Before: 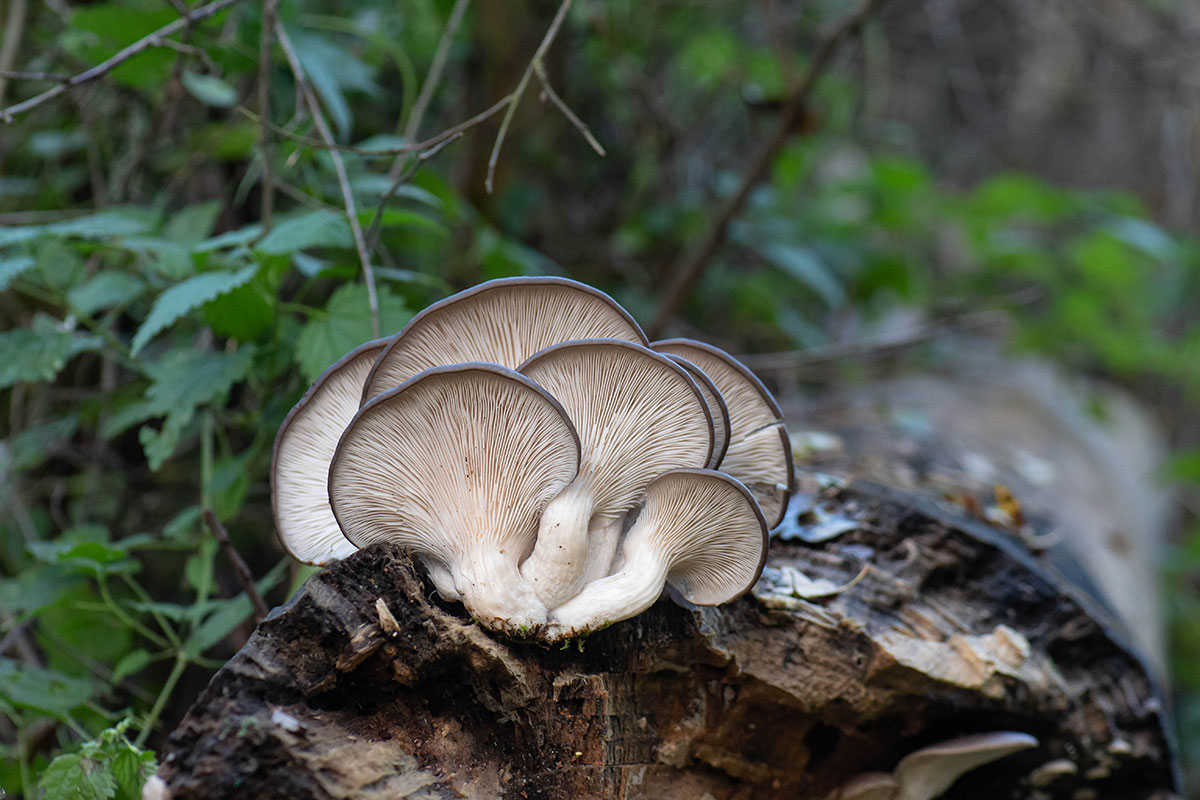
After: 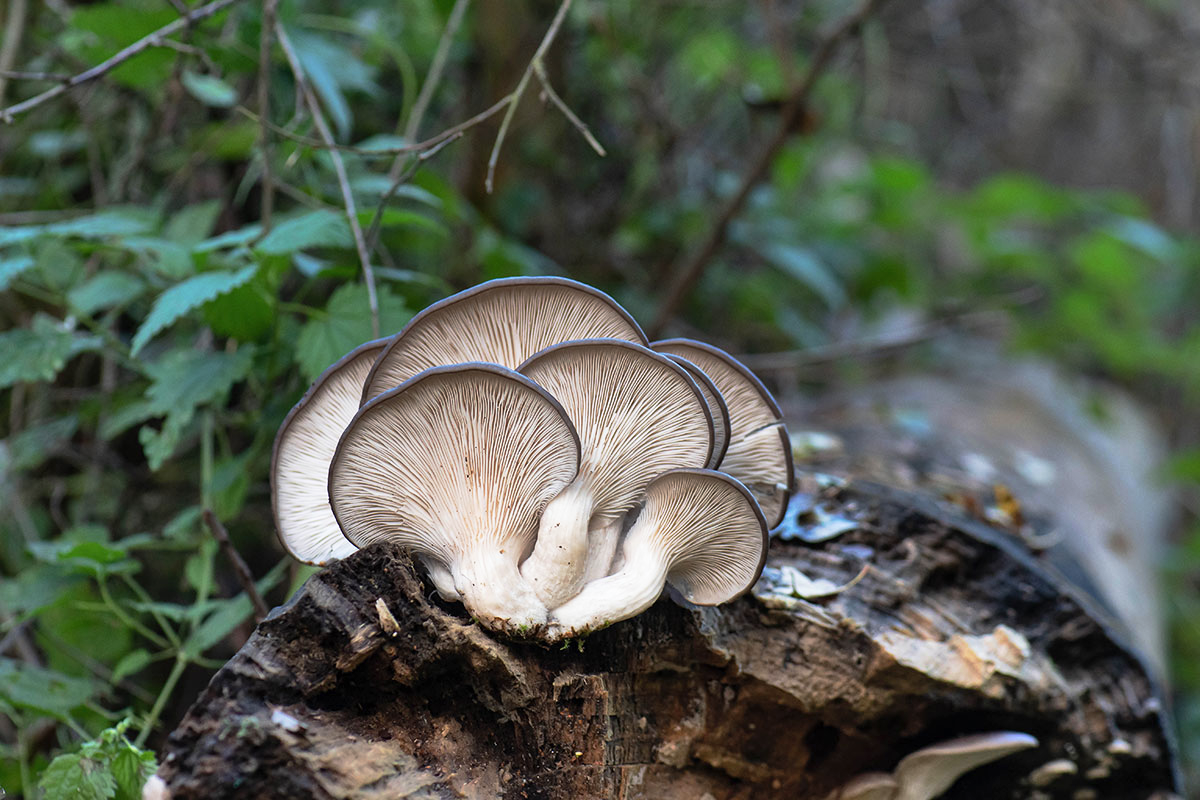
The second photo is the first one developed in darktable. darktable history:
base curve: curves: ch0 [(0, 0) (0.257, 0.25) (0.482, 0.586) (0.757, 0.871) (1, 1)], preserve colors none
shadows and highlights: soften with gaussian
